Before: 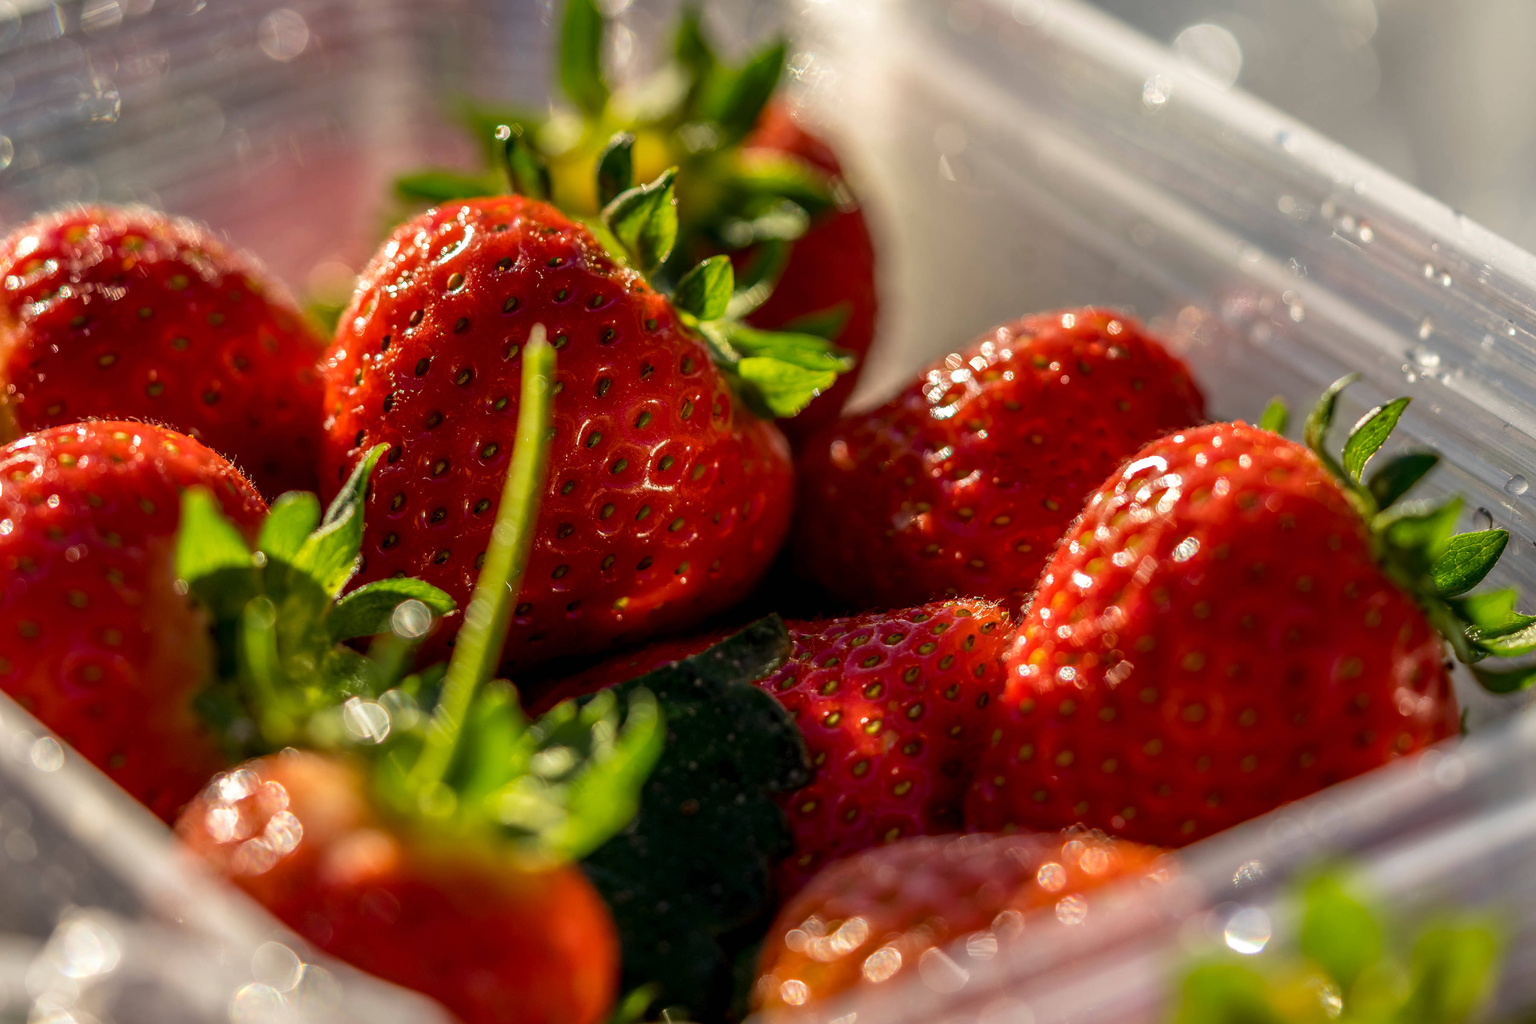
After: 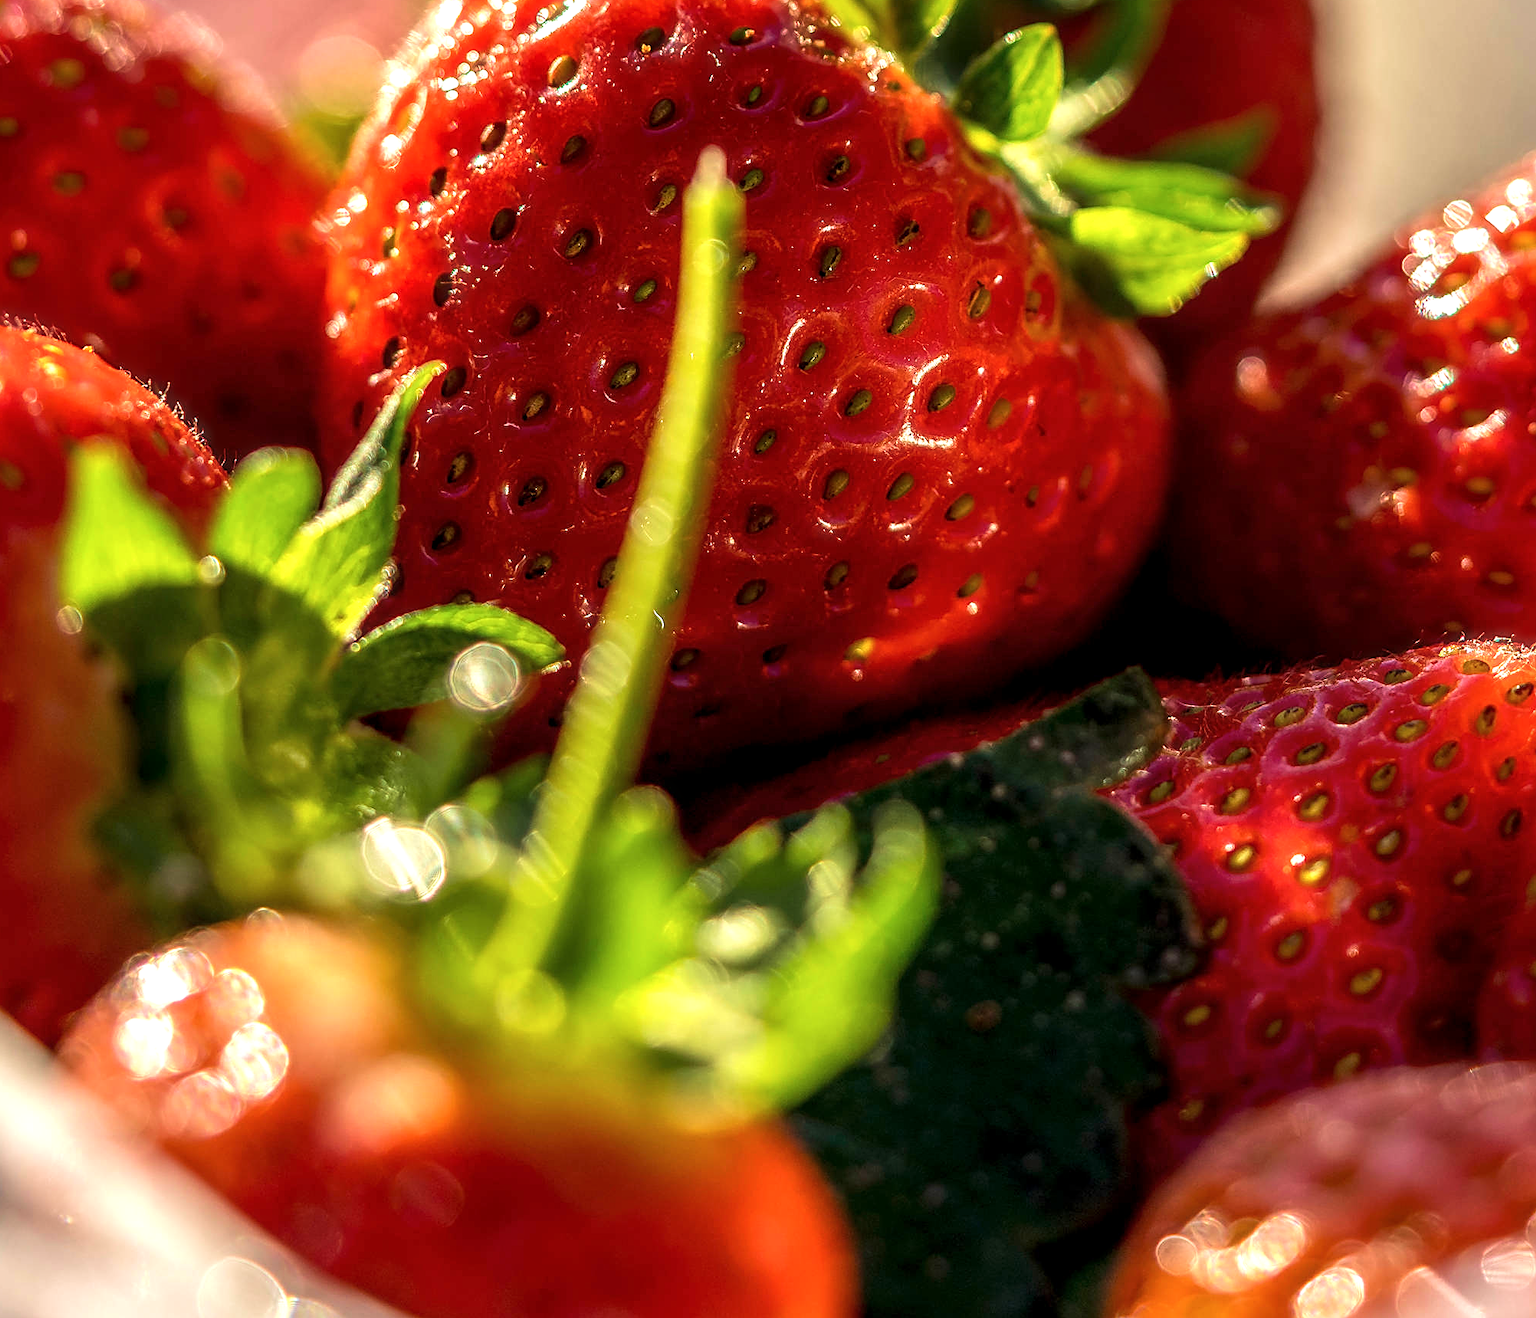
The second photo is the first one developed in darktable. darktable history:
exposure: black level correction 0, exposure 0.695 EV, compensate exposure bias true, compensate highlight preservation false
crop: left 9.273%, top 23.658%, right 35.048%, bottom 4.665%
velvia: on, module defaults
sharpen: on, module defaults
tone equalizer: on, module defaults
haze removal: strength -0.098, compatibility mode true, adaptive false
local contrast: highlights 102%, shadows 97%, detail 120%, midtone range 0.2
